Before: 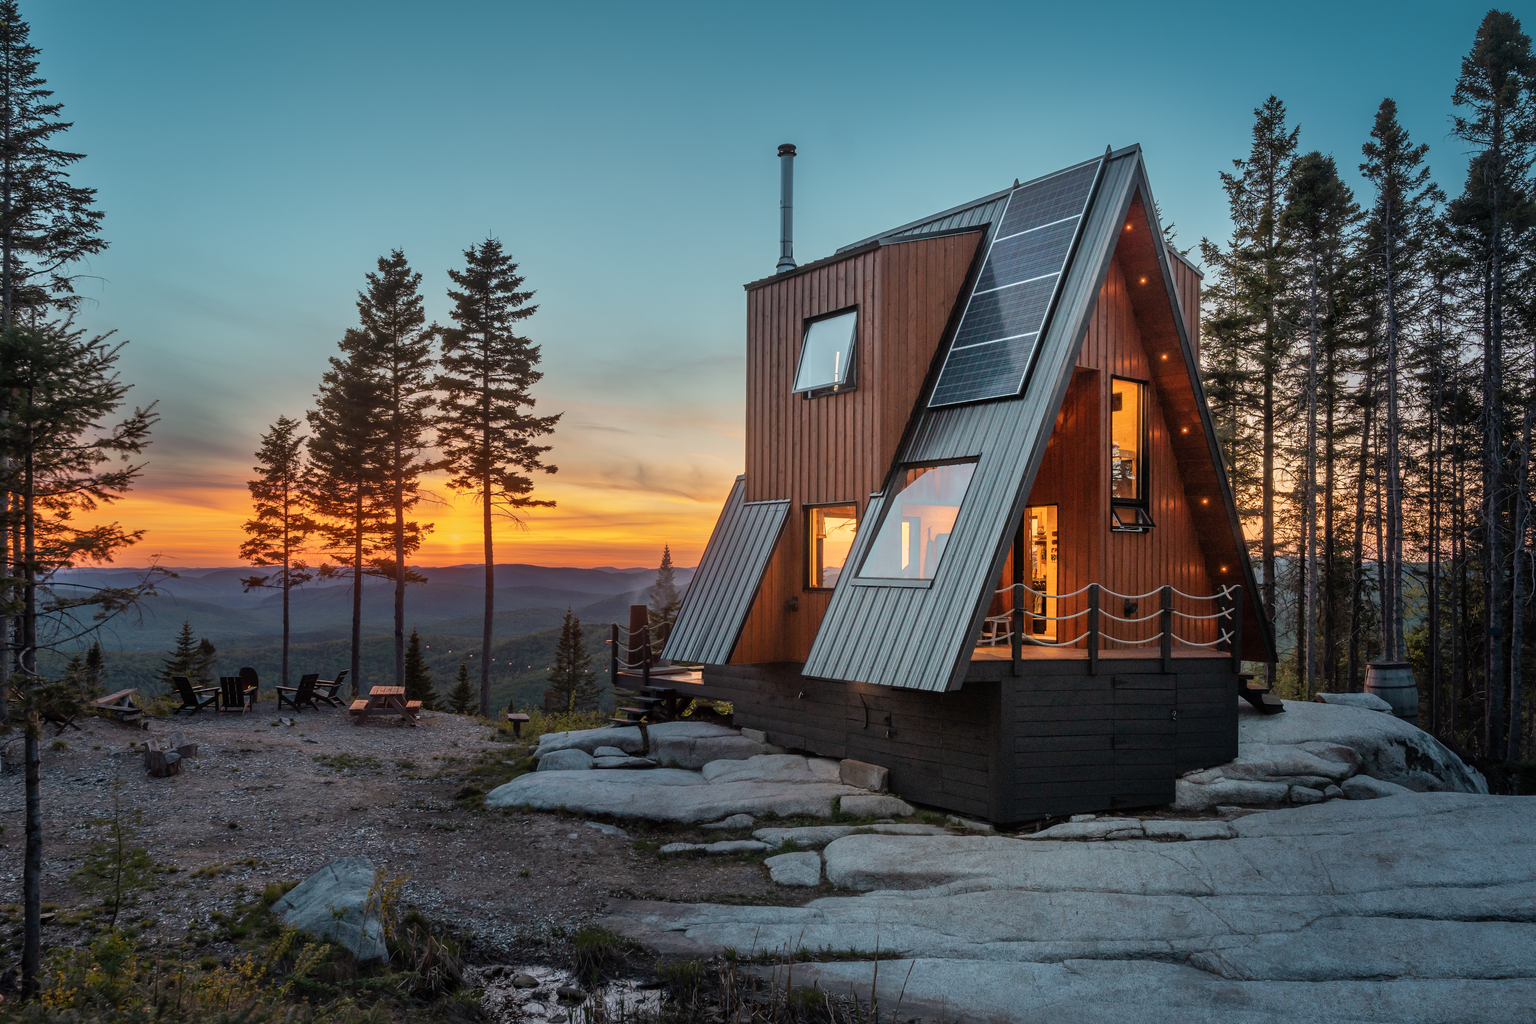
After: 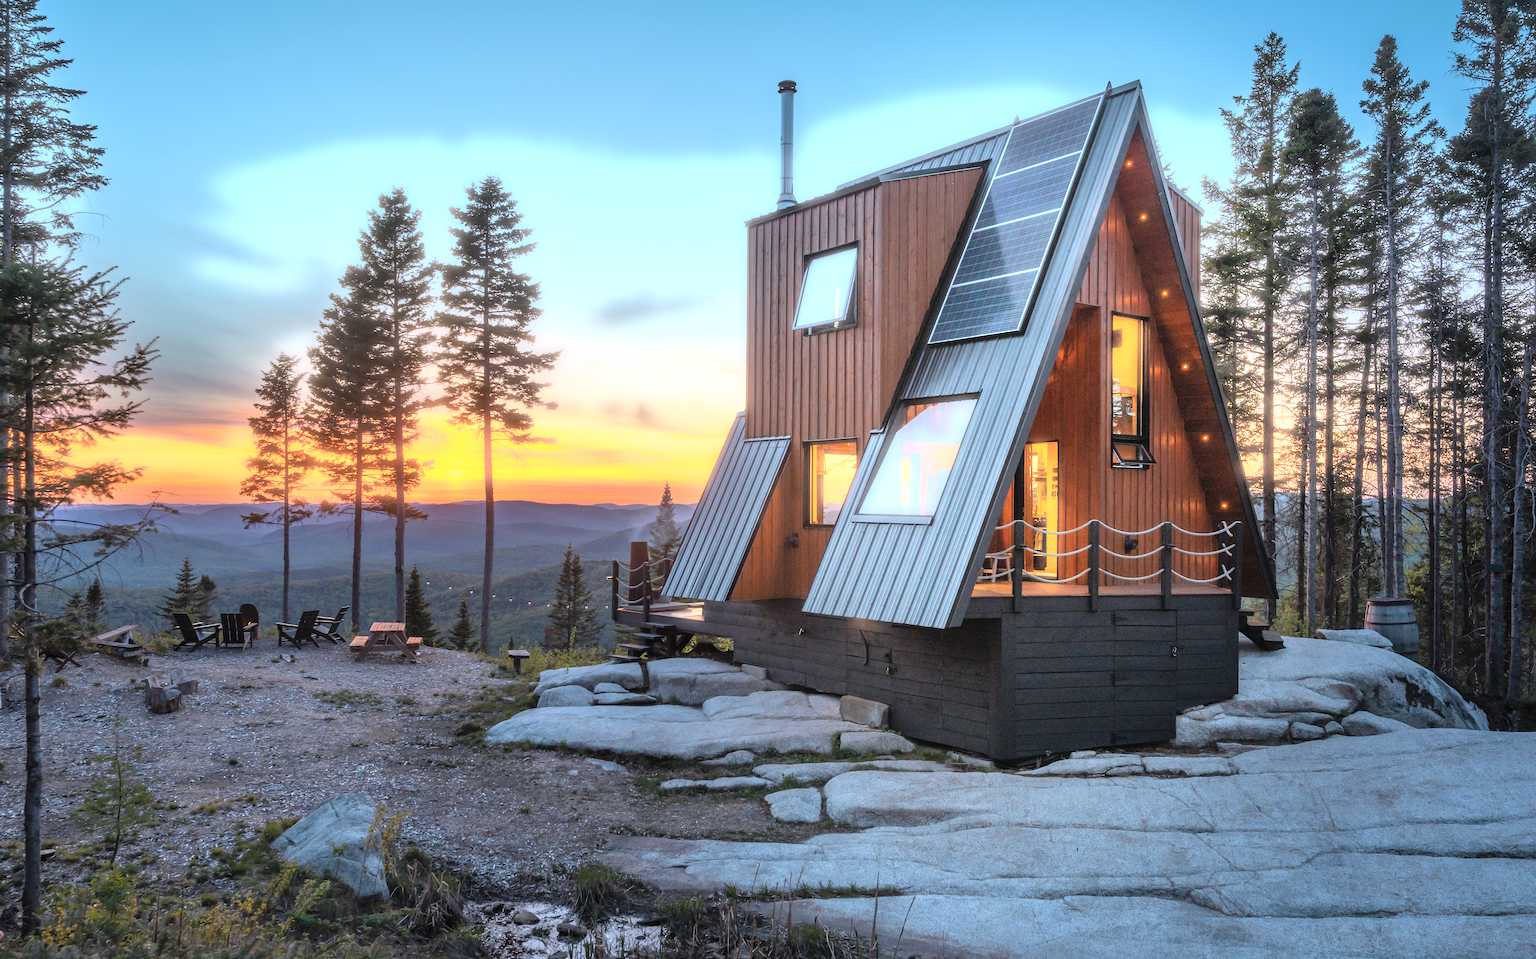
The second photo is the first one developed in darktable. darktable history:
bloom: size 5%, threshold 95%, strength 15%
exposure: black level correction 0, exposure 0.7 EV, compensate exposure bias true, compensate highlight preservation false
sharpen: radius 5.325, amount 0.312, threshold 26.433
crop and rotate: top 6.25%
white balance: red 0.931, blue 1.11
contrast brightness saturation: brightness 0.13
